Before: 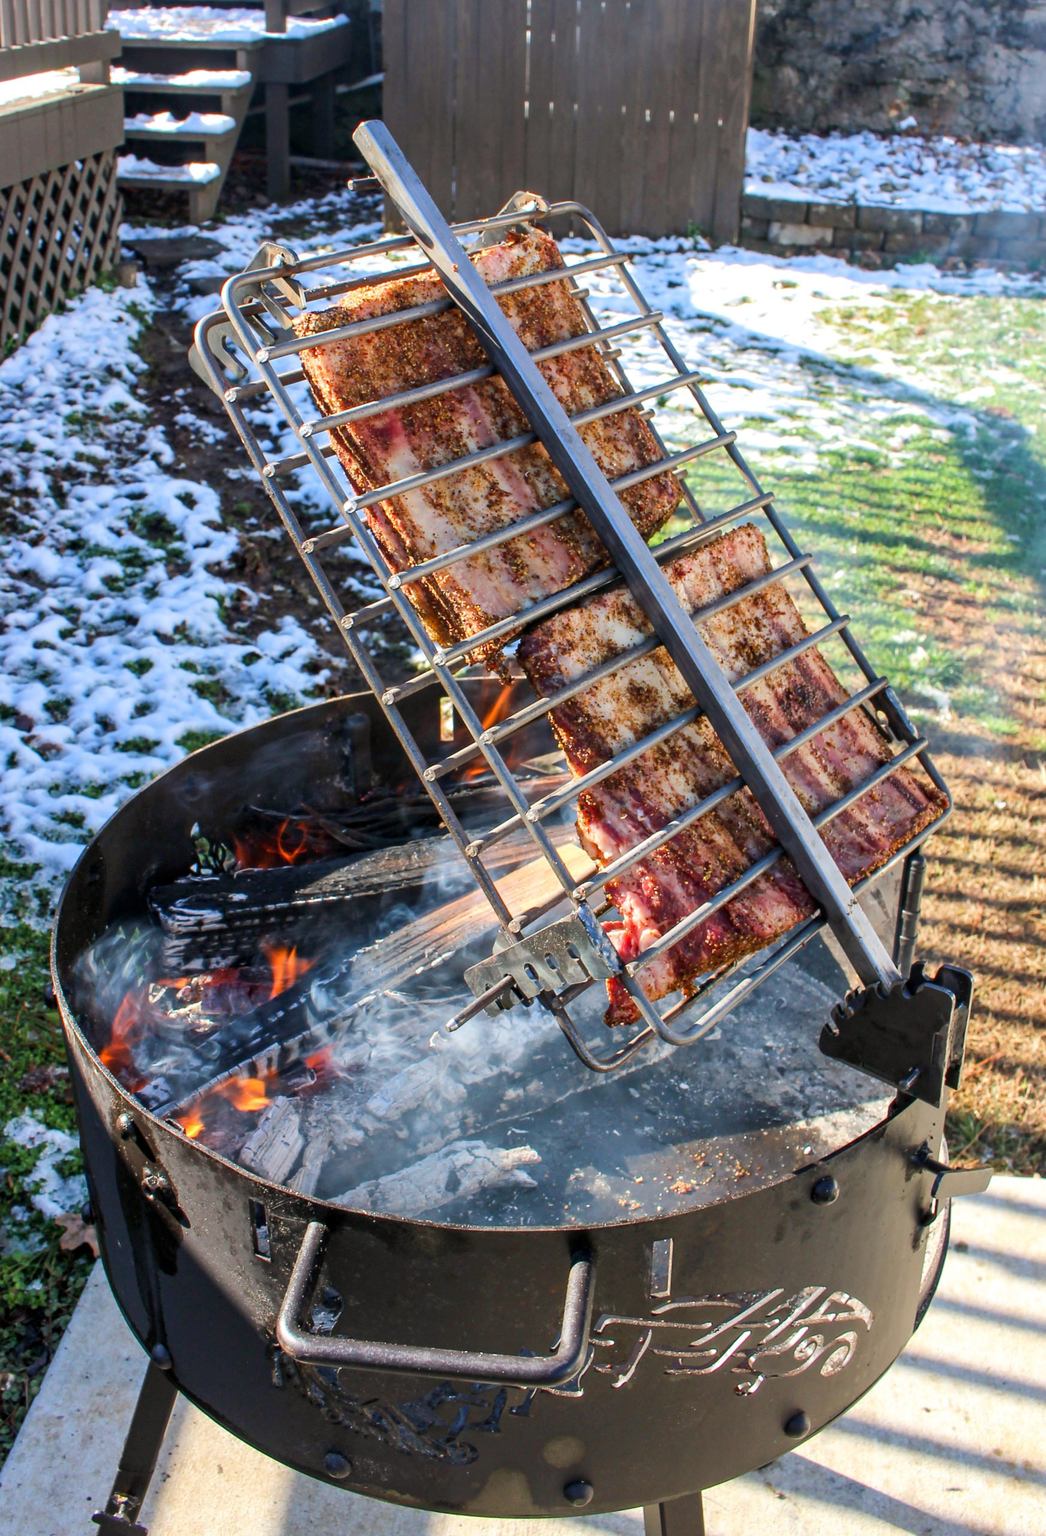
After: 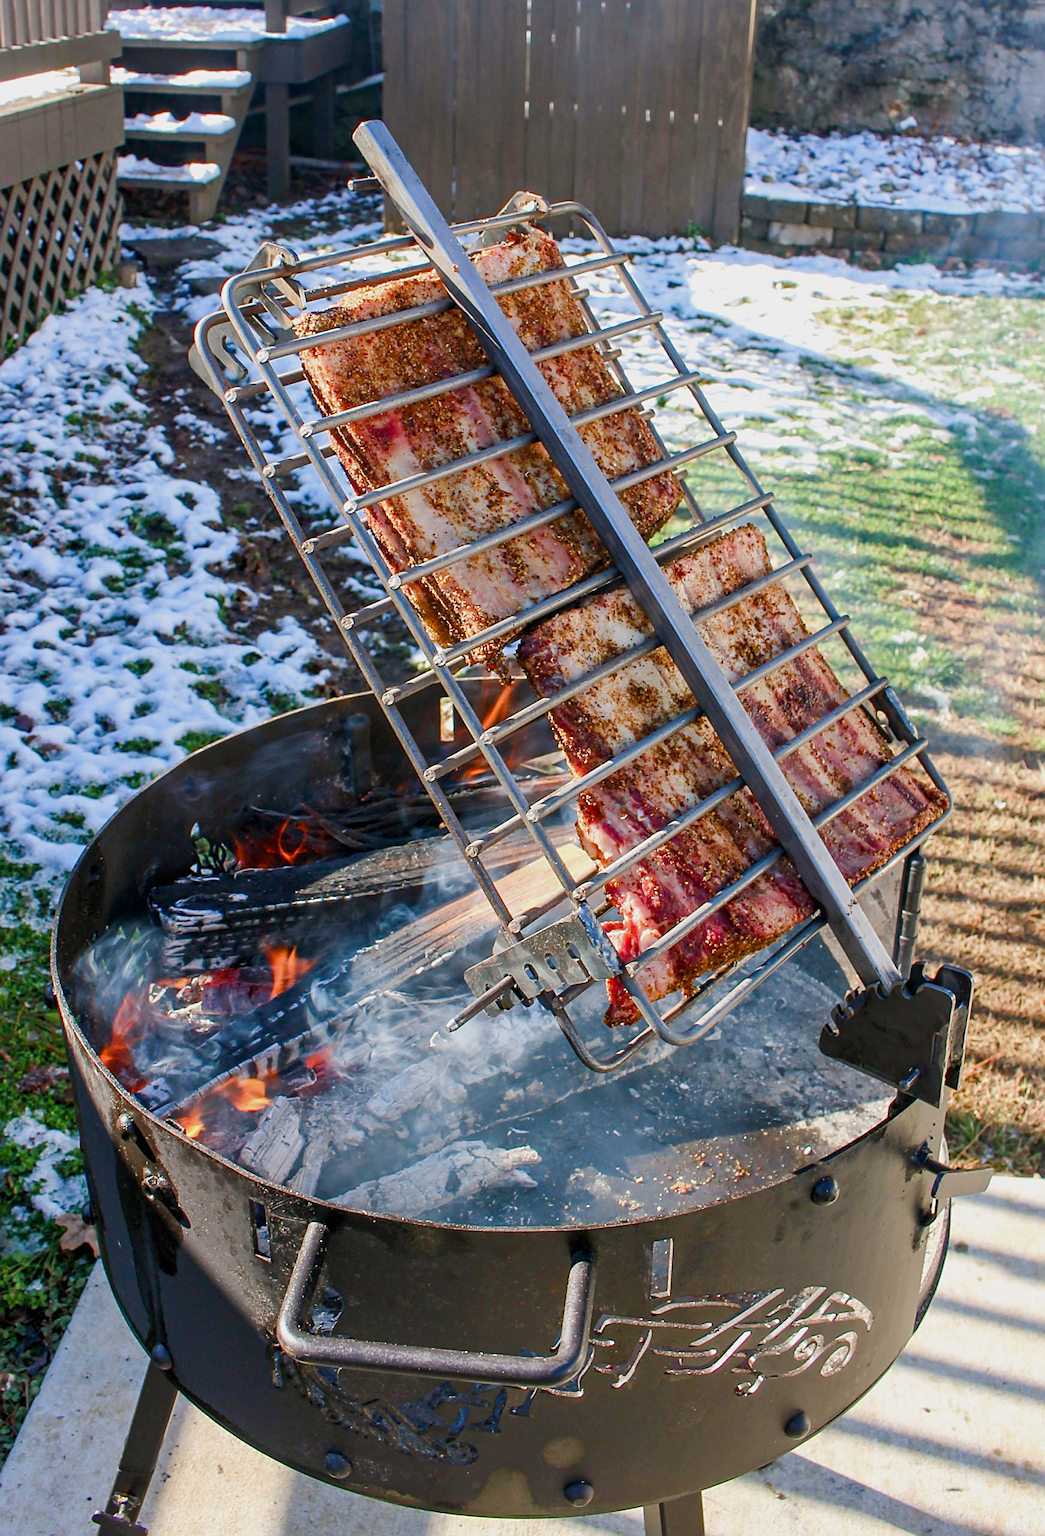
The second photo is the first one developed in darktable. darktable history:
color balance rgb: shadows lift › chroma 1%, shadows lift › hue 113°, highlights gain › chroma 0.2%, highlights gain › hue 333°, perceptual saturation grading › global saturation 20%, perceptual saturation grading › highlights -50%, perceptual saturation grading › shadows 25%, contrast -10%
sharpen: on, module defaults
